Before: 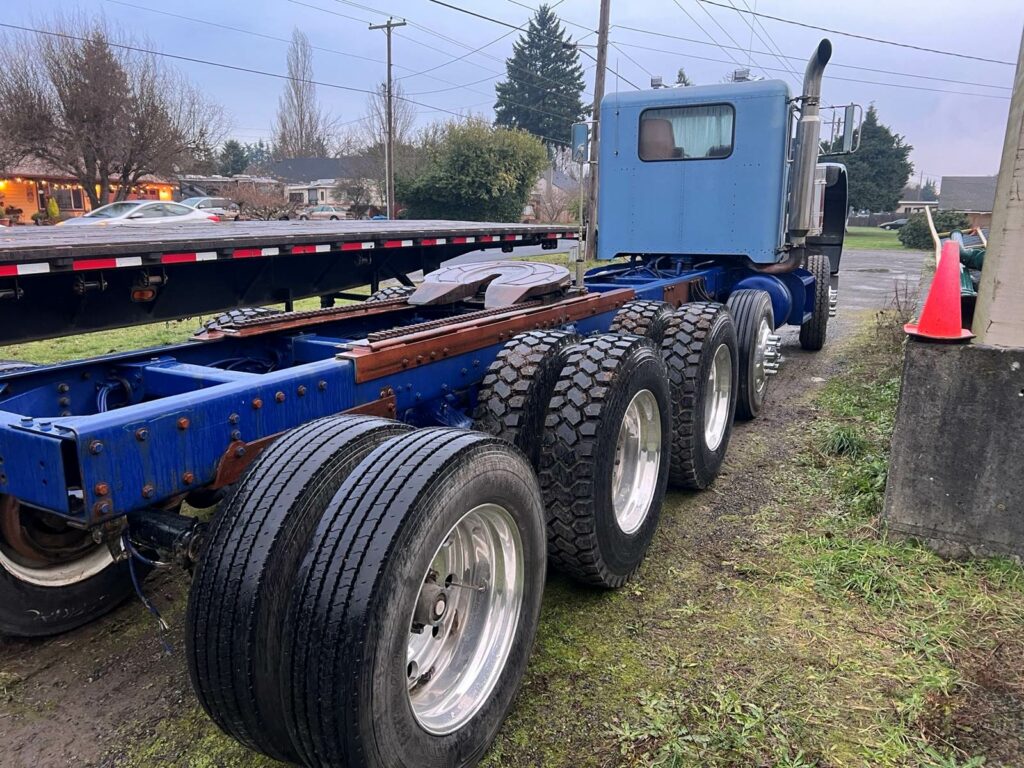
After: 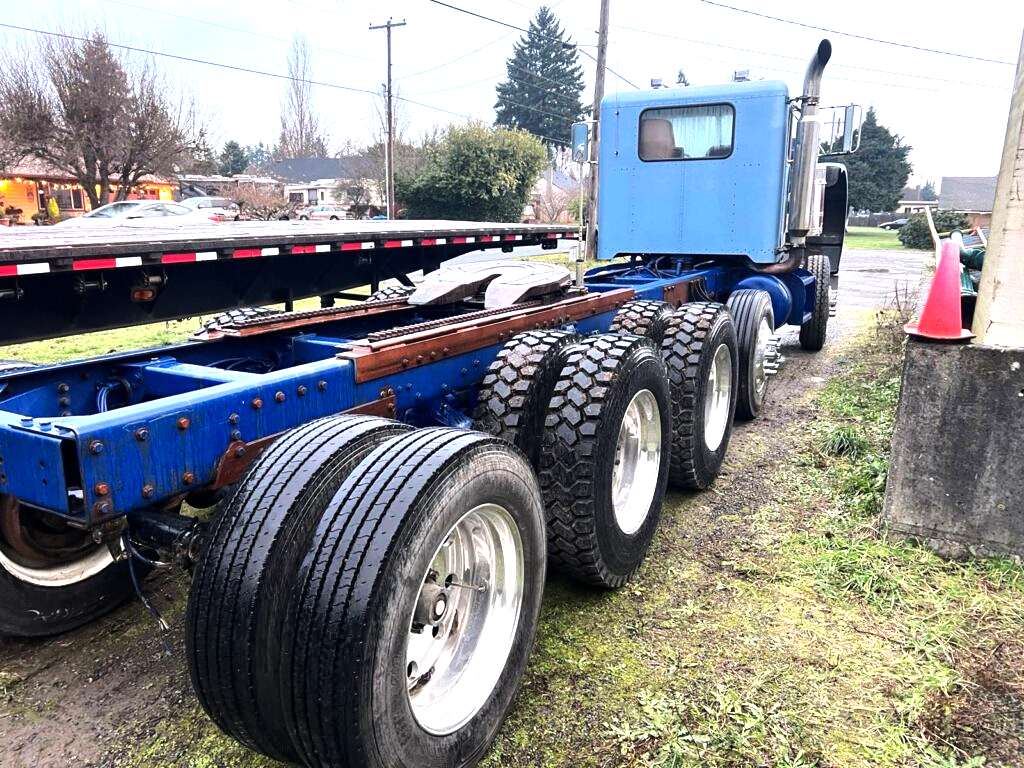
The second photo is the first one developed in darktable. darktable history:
exposure: exposure 0.664 EV, compensate exposure bias true, compensate highlight preservation false
tone equalizer: -8 EV -0.774 EV, -7 EV -0.689 EV, -6 EV -0.59 EV, -5 EV -0.404 EV, -3 EV 0.395 EV, -2 EV 0.6 EV, -1 EV 0.694 EV, +0 EV 0.775 EV, edges refinement/feathering 500, mask exposure compensation -1.57 EV, preserve details no
color zones: curves: ch0 [(0, 0.5) (0.143, 0.5) (0.286, 0.5) (0.429, 0.5) (0.571, 0.5) (0.714, 0.476) (0.857, 0.5) (1, 0.5)]; ch2 [(0, 0.5) (0.143, 0.5) (0.286, 0.5) (0.429, 0.5) (0.571, 0.5) (0.714, 0.487) (0.857, 0.5) (1, 0.5)]
